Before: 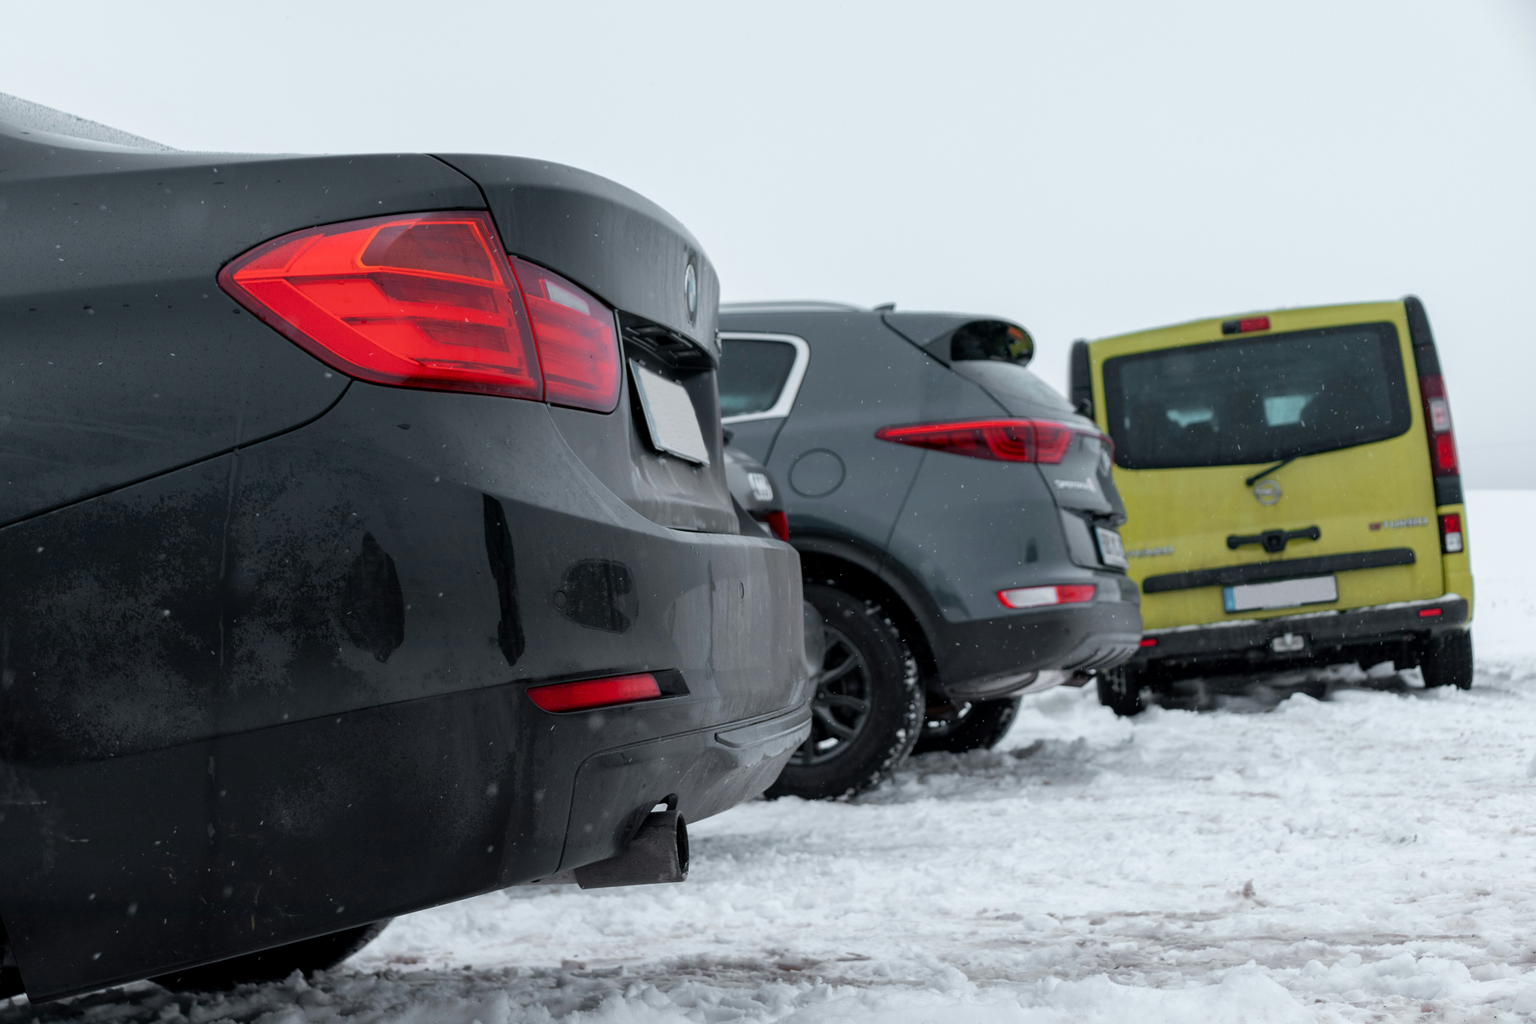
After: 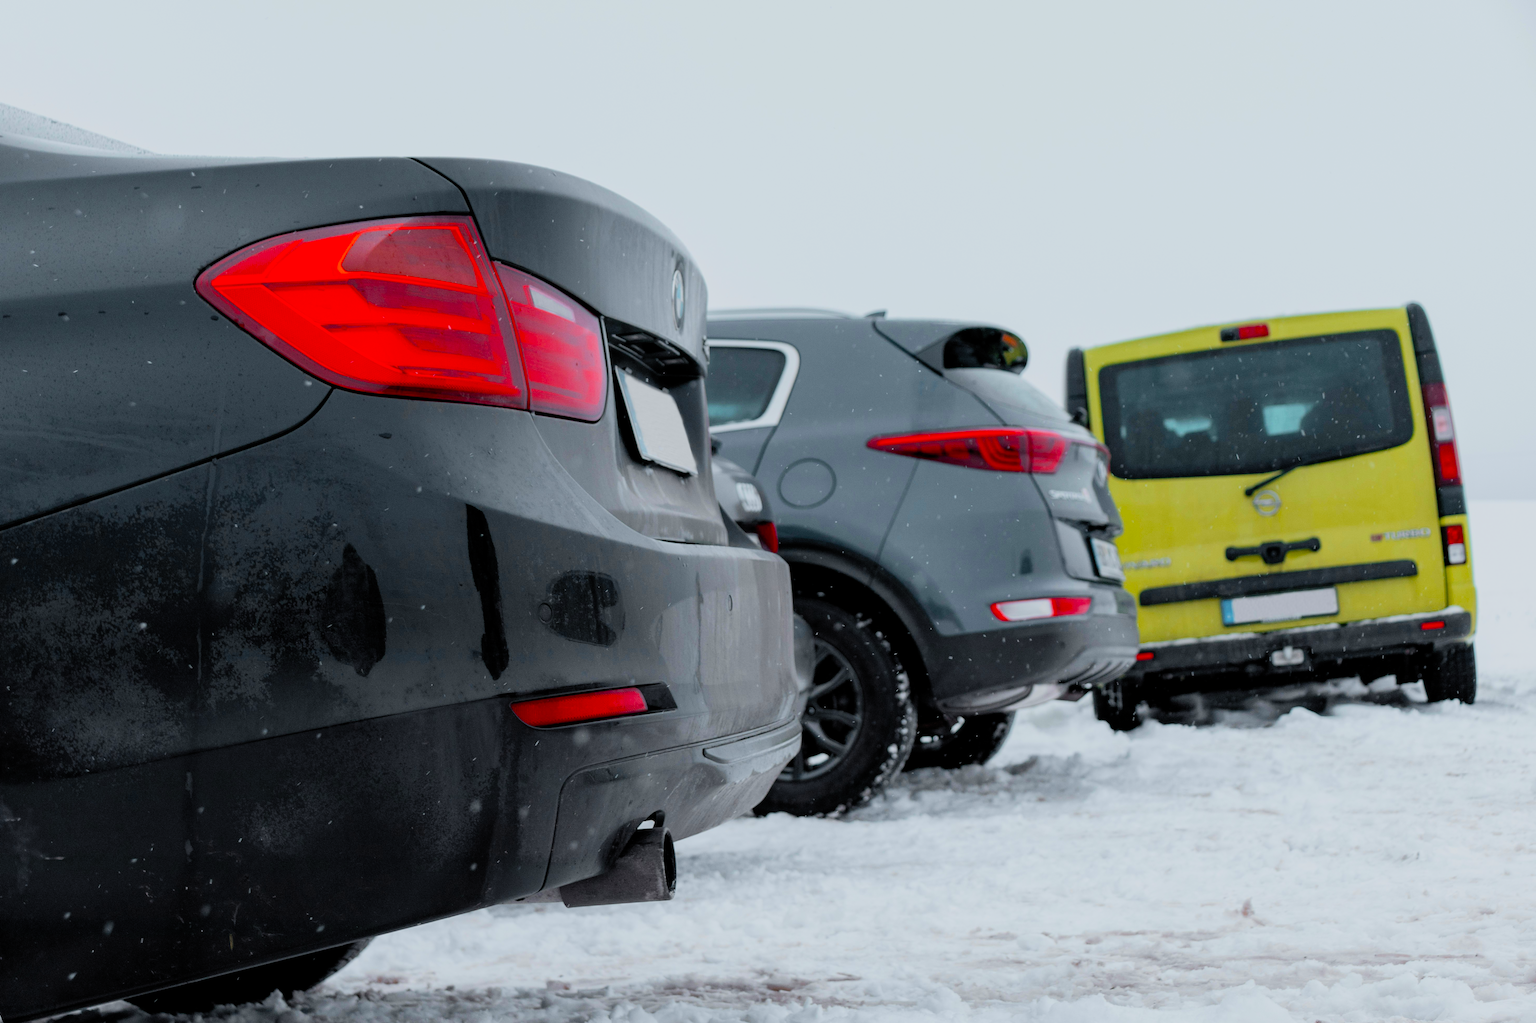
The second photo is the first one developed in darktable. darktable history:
crop: left 1.743%, right 0.268%, bottom 2.011%
contrast brightness saturation: contrast 0.2, brightness 0.15, saturation 0.14
filmic rgb: black relative exposure -8.79 EV, white relative exposure 4.98 EV, threshold 6 EV, target black luminance 0%, hardness 3.77, latitude 66.34%, contrast 0.822, highlights saturation mix 10%, shadows ↔ highlights balance 20%, add noise in highlights 0.1, color science v4 (2020), iterations of high-quality reconstruction 0, type of noise poissonian, enable highlight reconstruction true
